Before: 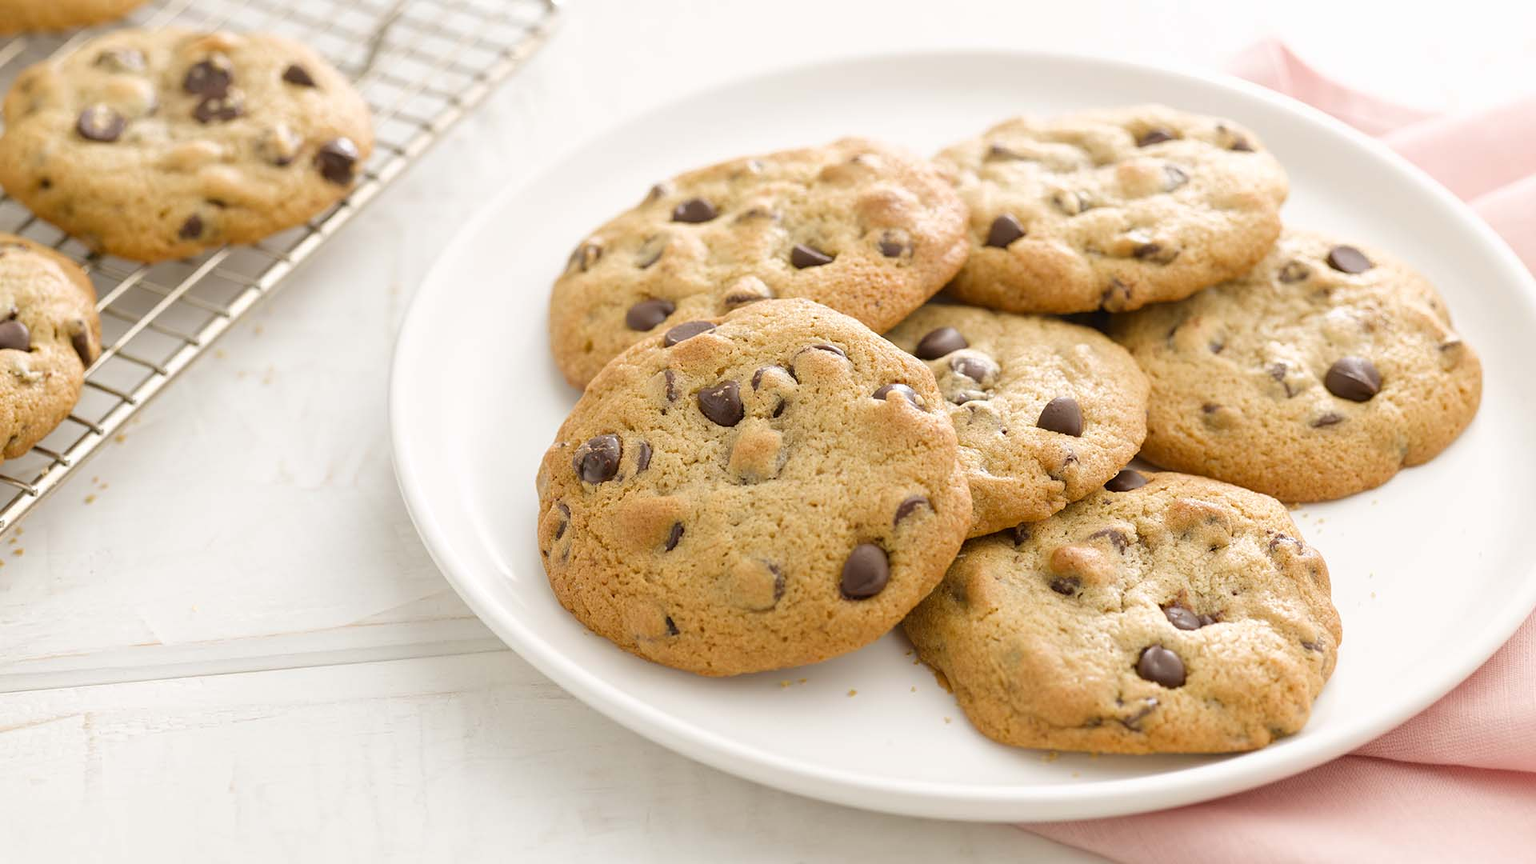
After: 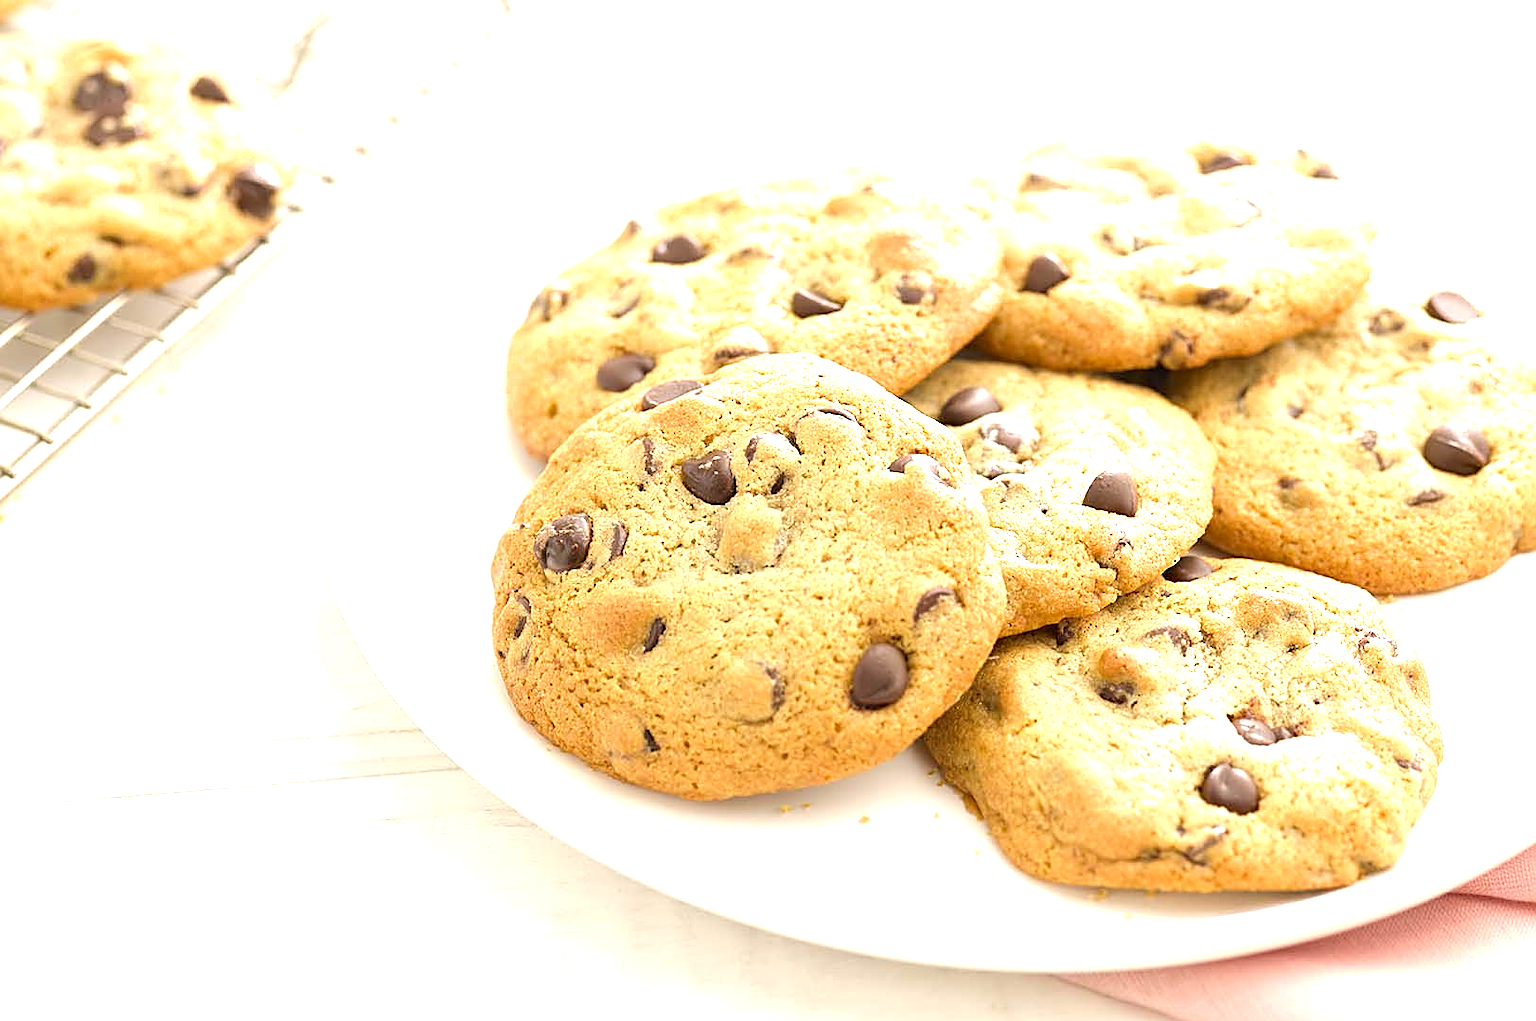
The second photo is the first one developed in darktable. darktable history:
crop: left 7.96%, right 7.5%
sharpen: on, module defaults
exposure: black level correction 0.001, exposure 1.116 EV, compensate exposure bias true, compensate highlight preservation false
color calibration: x 0.343, y 0.357, temperature 5086.25 K, clip negative RGB from gamut false
